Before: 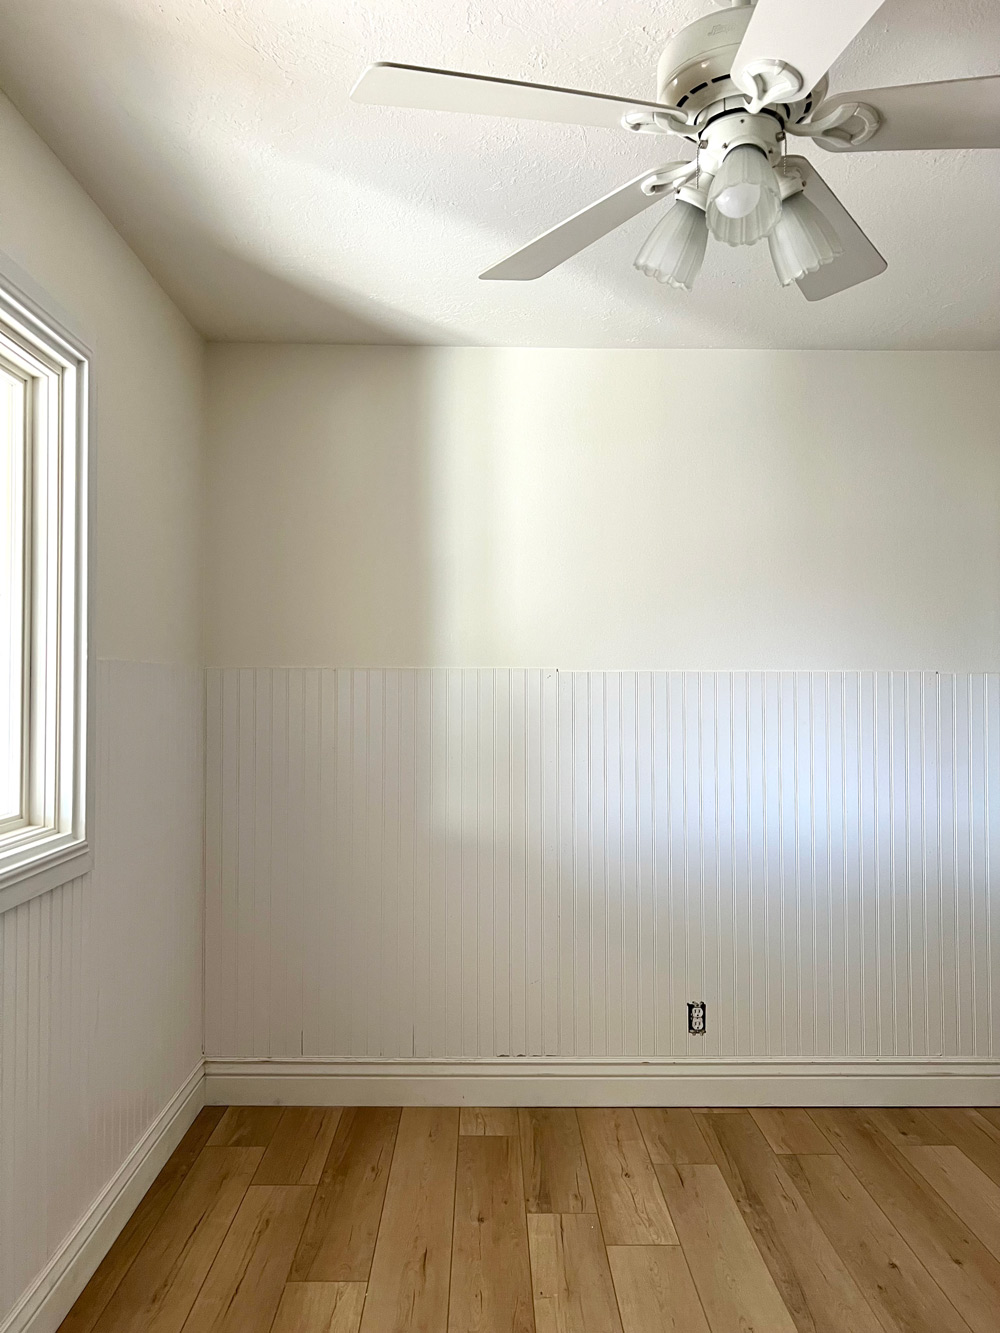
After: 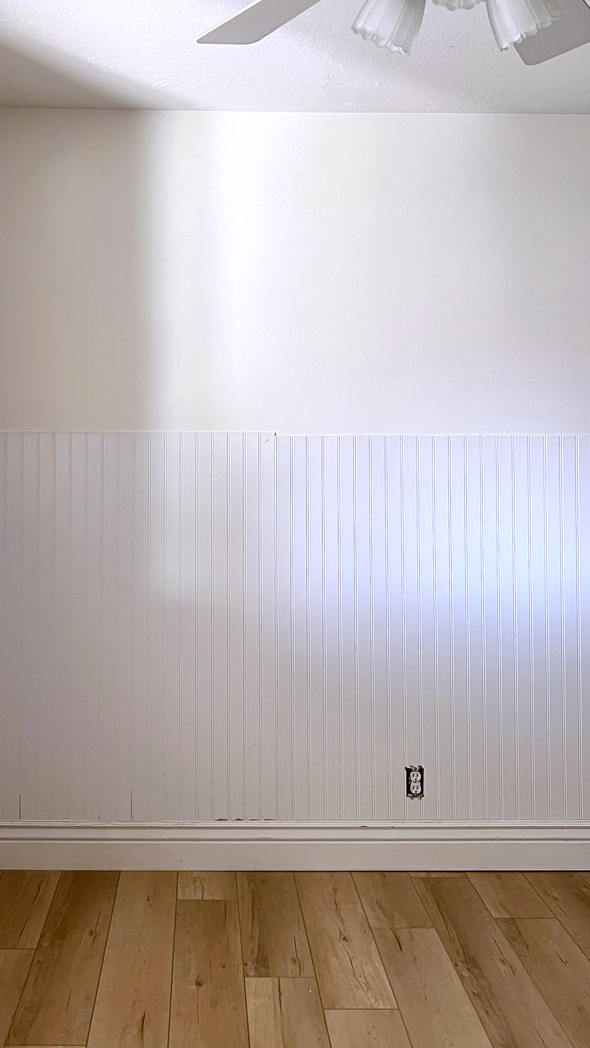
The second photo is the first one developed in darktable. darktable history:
white balance: red 1.004, blue 1.096
crop and rotate: left 28.256%, top 17.734%, right 12.656%, bottom 3.573%
